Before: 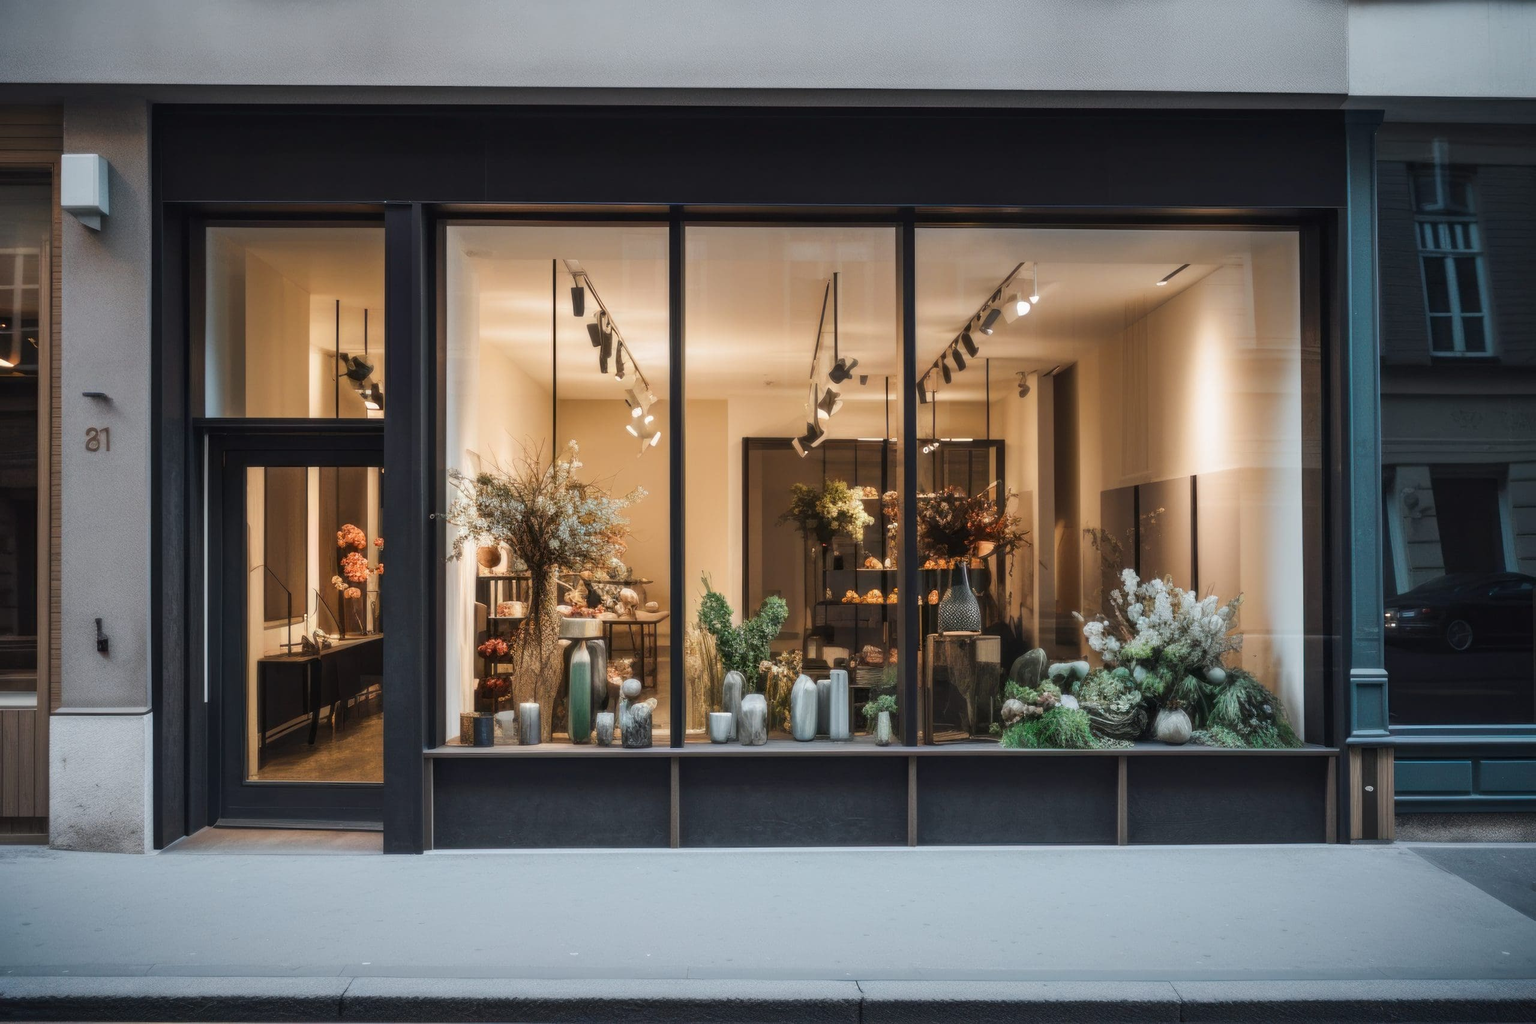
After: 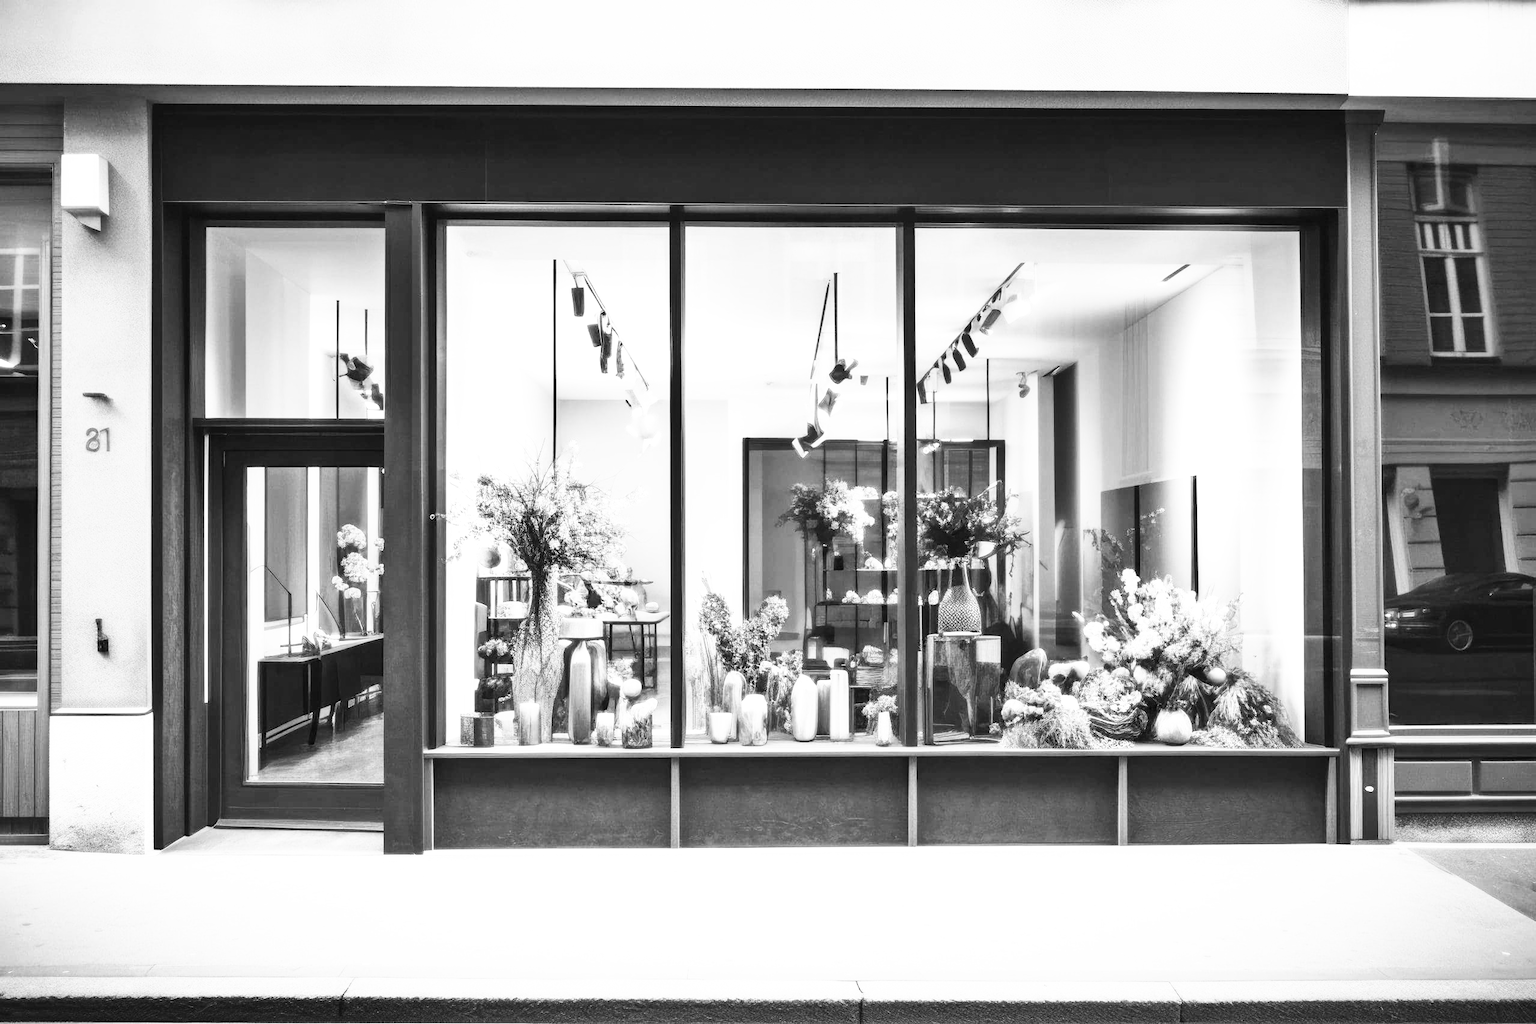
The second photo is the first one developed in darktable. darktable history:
base curve: curves: ch0 [(0, 0) (0.007, 0.004) (0.027, 0.03) (0.046, 0.07) (0.207, 0.54) (0.442, 0.872) (0.673, 0.972) (1, 1)], preserve colors none
shadows and highlights: shadows 53, soften with gaussian
monochrome: on, module defaults
exposure: black level correction 0, exposure 1.1 EV, compensate highlight preservation false
